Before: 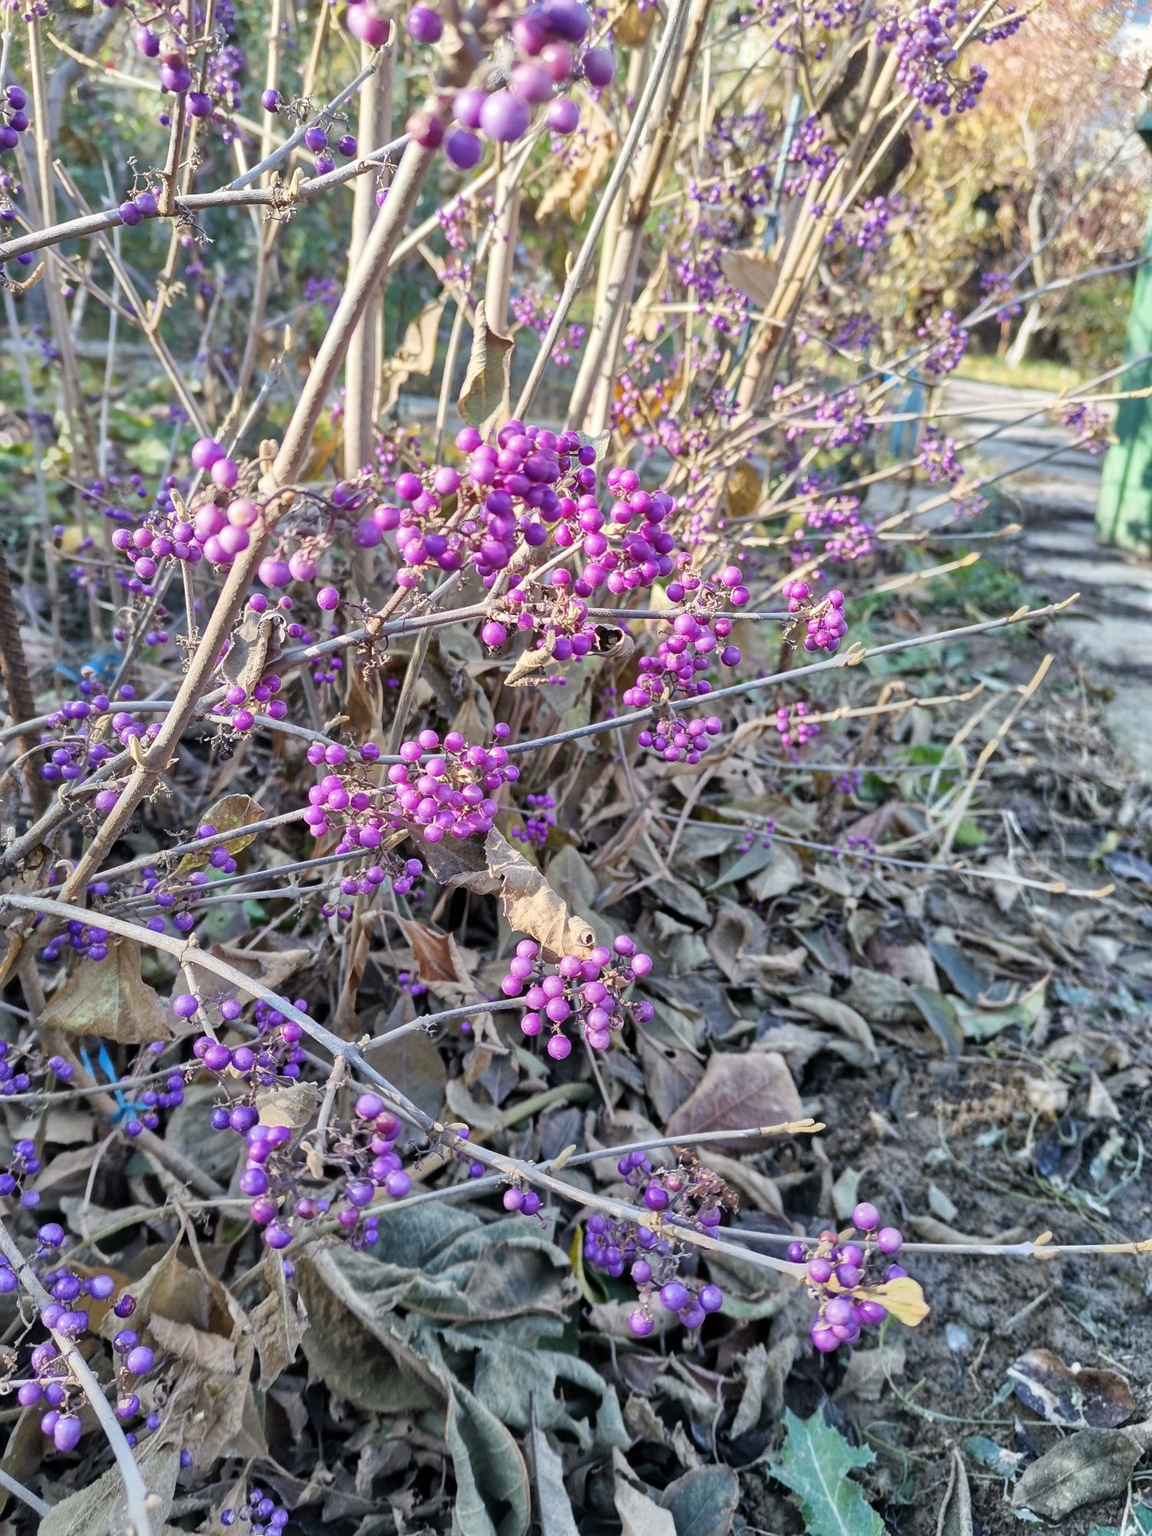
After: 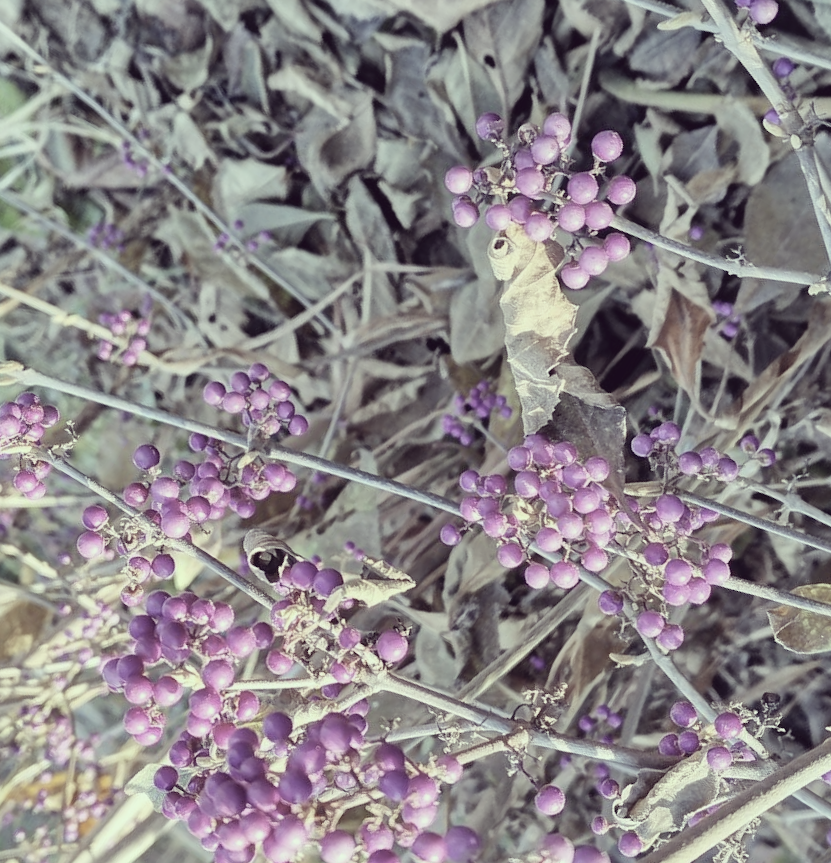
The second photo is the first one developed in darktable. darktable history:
color correction: highlights a* -20.24, highlights b* 20.11, shadows a* 19.95, shadows b* -19.8, saturation 0.449
tone curve: curves: ch0 [(0, 0.047) (0.199, 0.263) (0.47, 0.555) (0.805, 0.839) (1, 0.962)], color space Lab, independent channels, preserve colors none
crop and rotate: angle 147.76°, left 9.089%, top 15.64%, right 4.573%, bottom 17.103%
